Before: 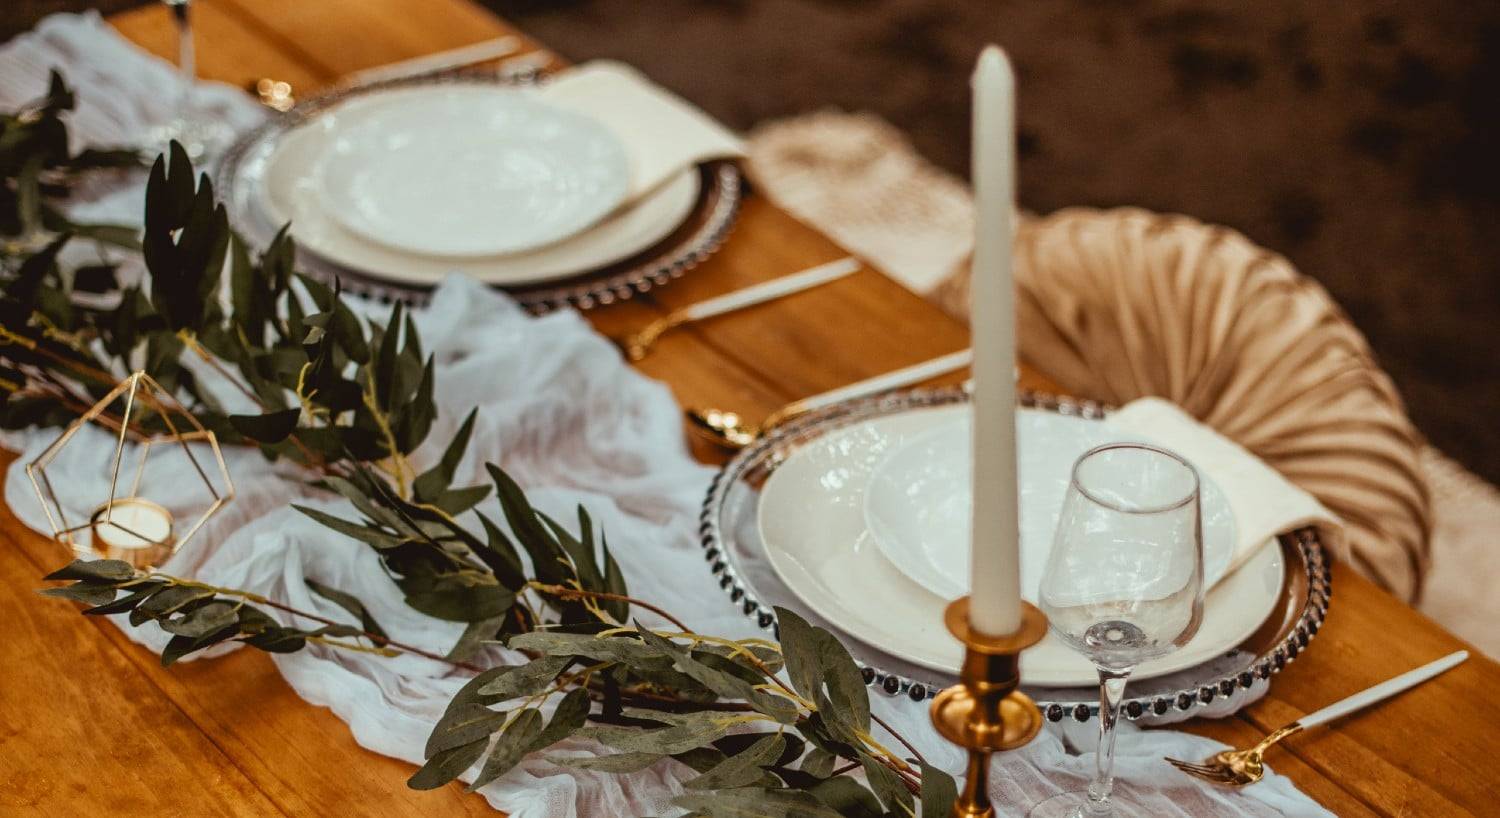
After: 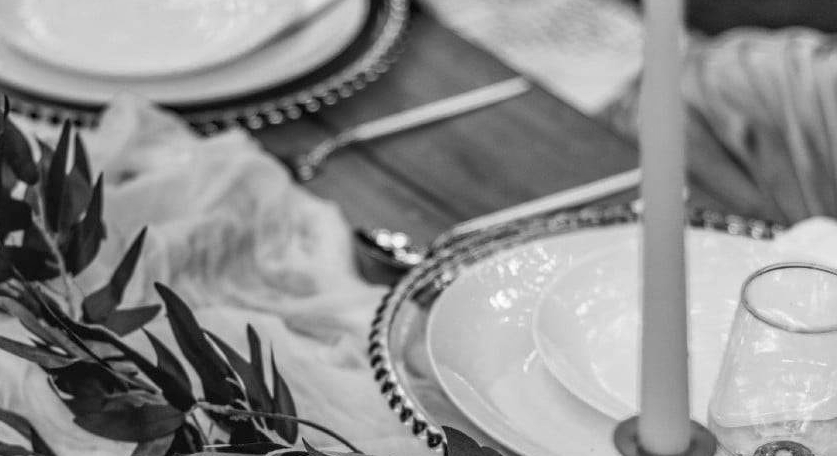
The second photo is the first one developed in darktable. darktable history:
local contrast: on, module defaults
crop and rotate: left 22.13%, top 22.054%, right 22.026%, bottom 22.102%
monochrome: a -3.63, b -0.465
color balance rgb: shadows lift › chroma 11.71%, shadows lift › hue 133.46°, power › chroma 2.15%, power › hue 166.83°, highlights gain › chroma 4%, highlights gain › hue 200.2°, perceptual saturation grading › global saturation 18.05%
